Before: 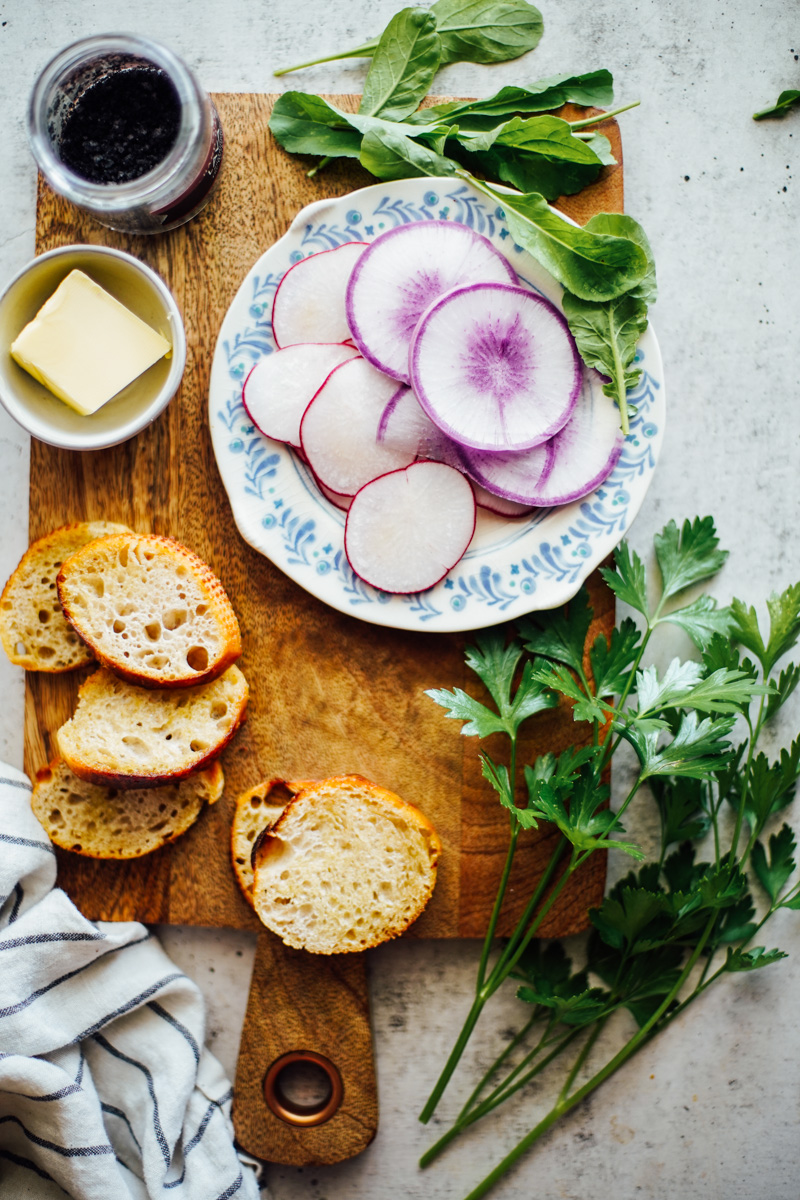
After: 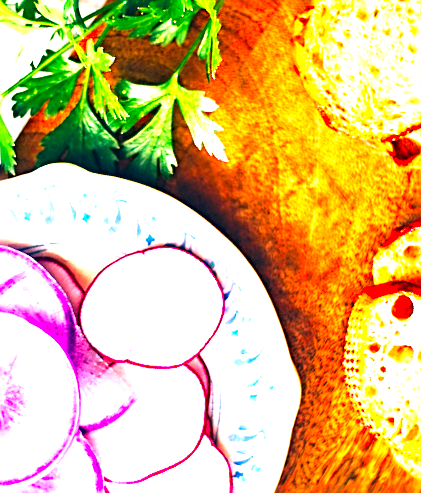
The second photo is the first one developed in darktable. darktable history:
contrast brightness saturation: contrast 0.041, saturation 0.069
crop and rotate: angle 148.38°, left 9.108%, top 15.682%, right 4.518%, bottom 17.009%
exposure: exposure 2.016 EV, compensate highlight preservation false
sharpen: radius 2.82, amount 0.709
color correction: highlights a* 16.65, highlights b* 0.244, shadows a* -14.7, shadows b* -14.01, saturation 1.48
